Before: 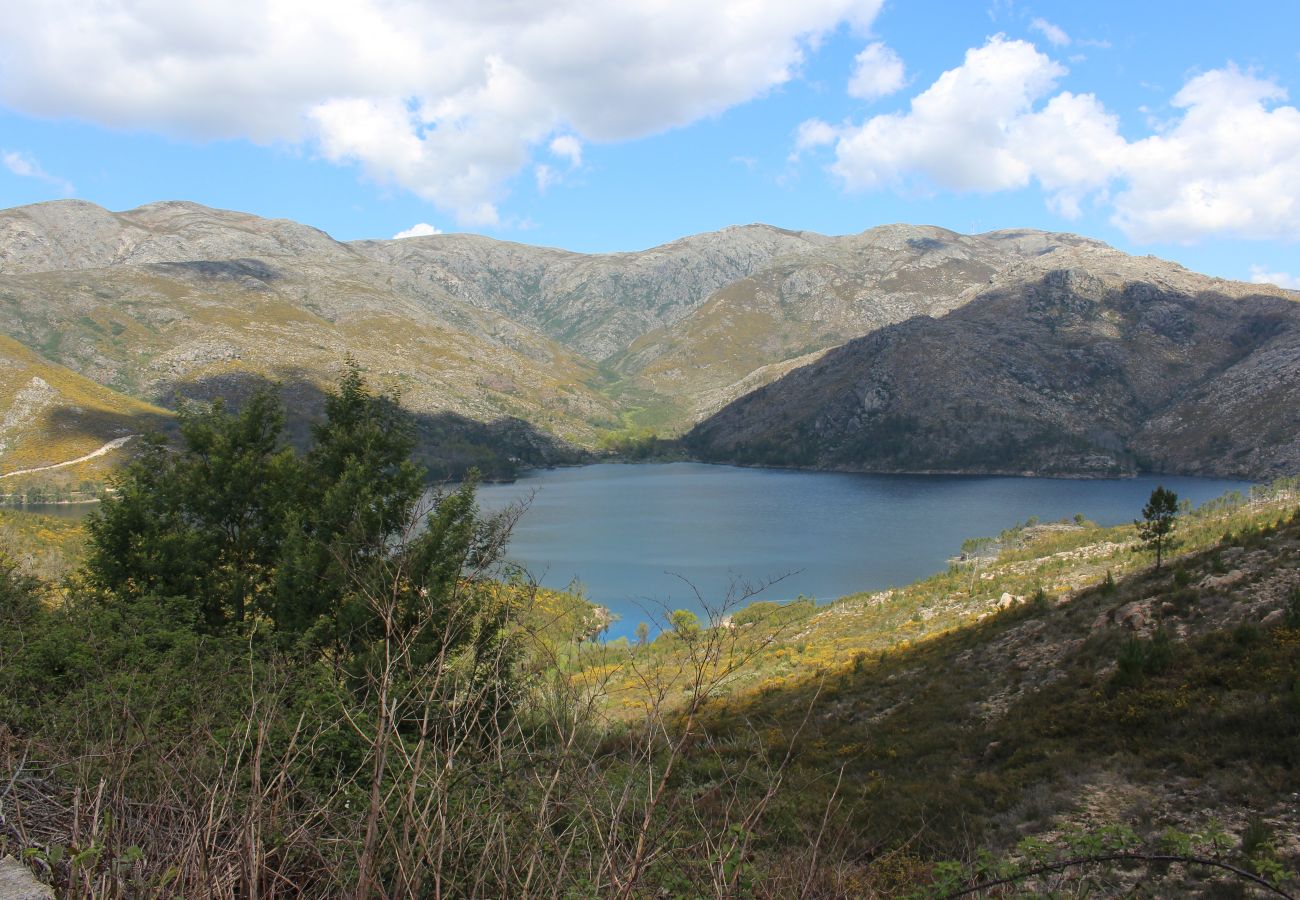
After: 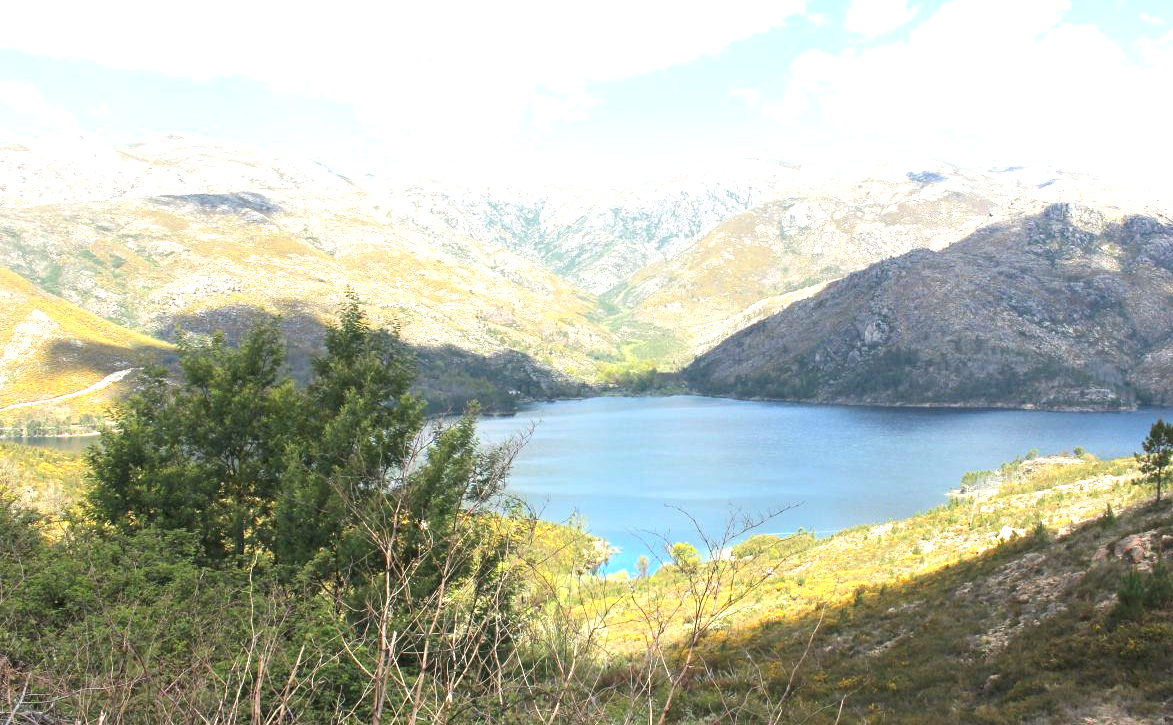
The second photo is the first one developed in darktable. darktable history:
crop: top 7.49%, right 9.717%, bottom 11.943%
exposure: black level correction 0, exposure 1.55 EV, compensate exposure bias true, compensate highlight preservation false
